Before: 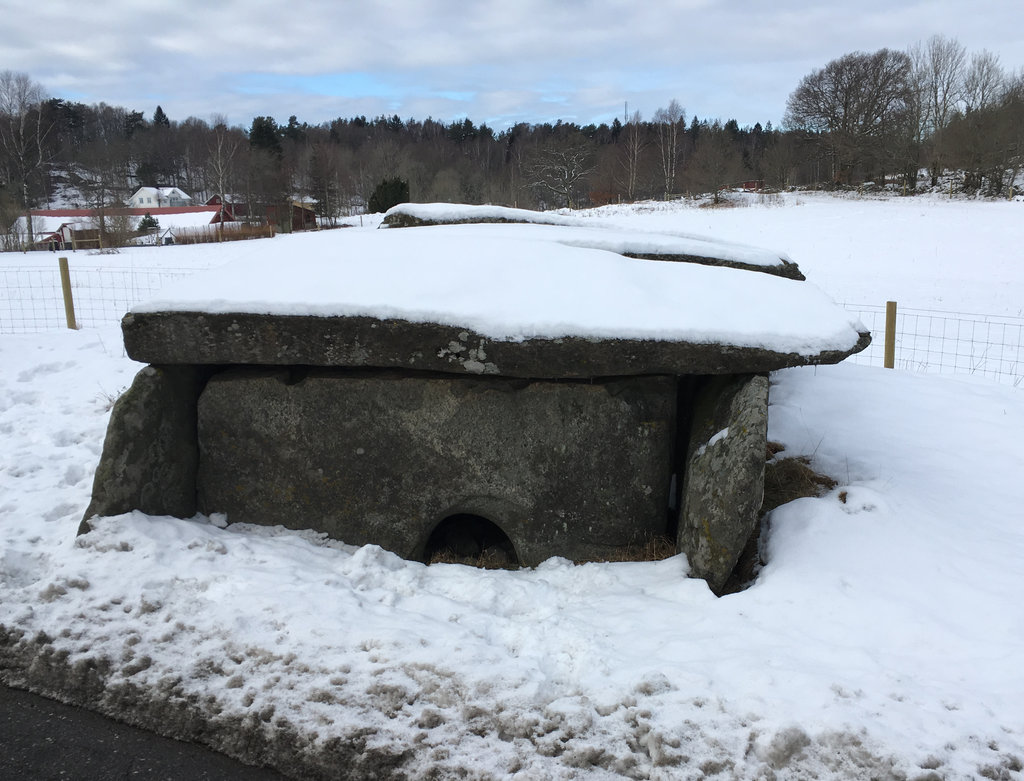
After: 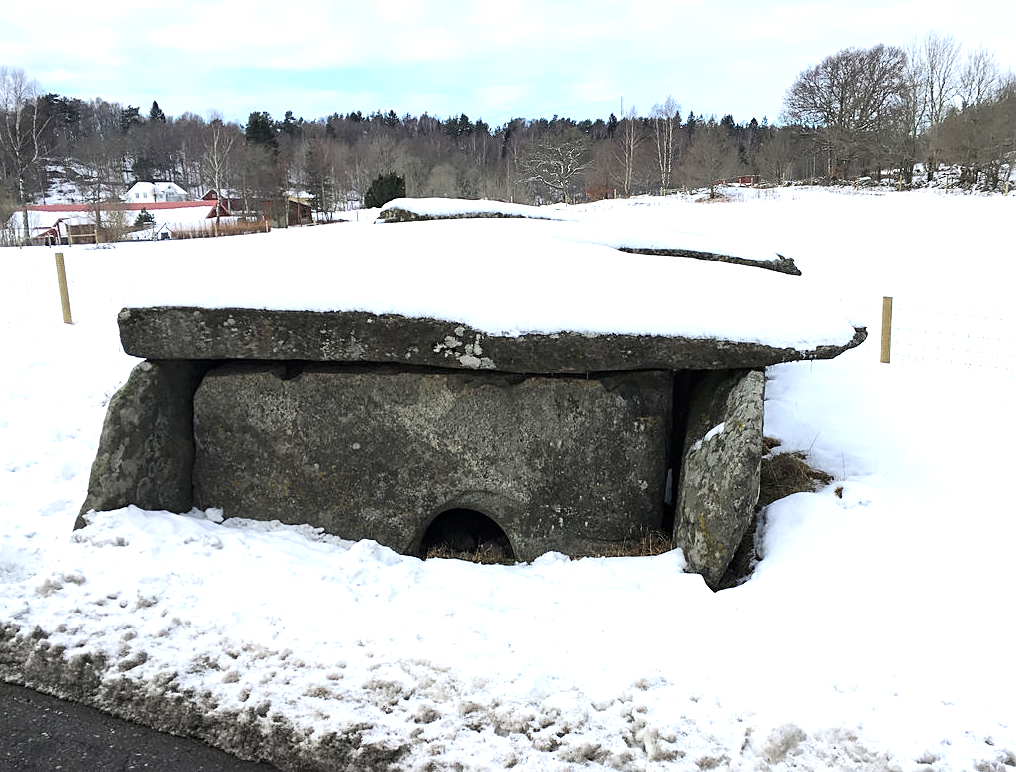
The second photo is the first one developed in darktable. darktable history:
exposure: black level correction 0.001, exposure 0.964 EV, compensate exposure bias true, compensate highlight preservation false
sharpen: on, module defaults
crop: left 0.478%, top 0.672%, right 0.234%, bottom 0.361%
tone curve: curves: ch0 [(0, 0) (0.004, 0.001) (0.133, 0.112) (0.325, 0.362) (0.832, 0.893) (1, 1)]
